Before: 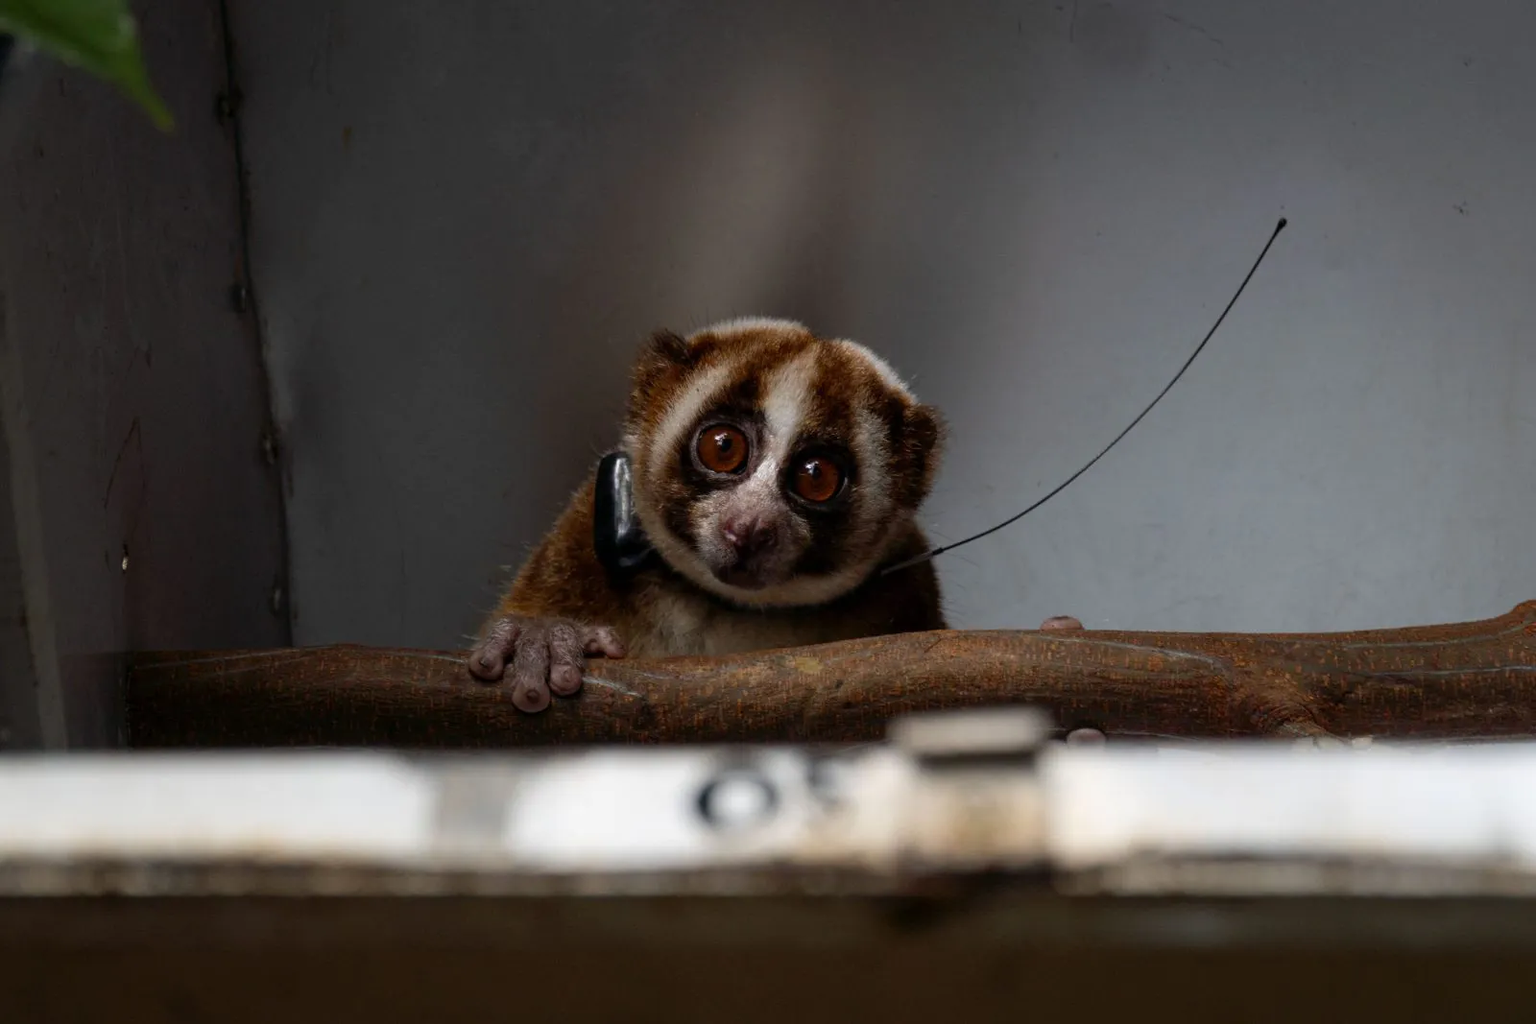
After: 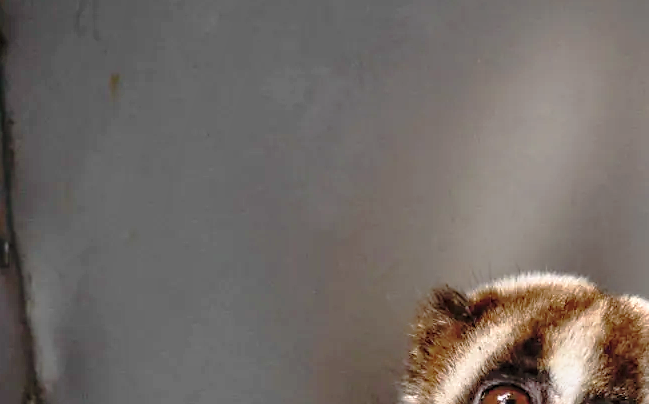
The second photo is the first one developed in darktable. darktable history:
tone curve: curves: ch0 [(0, 0) (0.003, 0.007) (0.011, 0.011) (0.025, 0.021) (0.044, 0.04) (0.069, 0.07) (0.1, 0.129) (0.136, 0.187) (0.177, 0.254) (0.224, 0.325) (0.277, 0.398) (0.335, 0.461) (0.399, 0.513) (0.468, 0.571) (0.543, 0.624) (0.623, 0.69) (0.709, 0.777) (0.801, 0.86) (0.898, 0.953) (1, 1)], preserve colors none
sharpen: radius 1.458, amount 0.398, threshold 1.271
contrast brightness saturation: contrast 0.39, brightness 0.53
velvia: on, module defaults
crop: left 15.452%, top 5.459%, right 43.956%, bottom 56.62%
local contrast: on, module defaults
